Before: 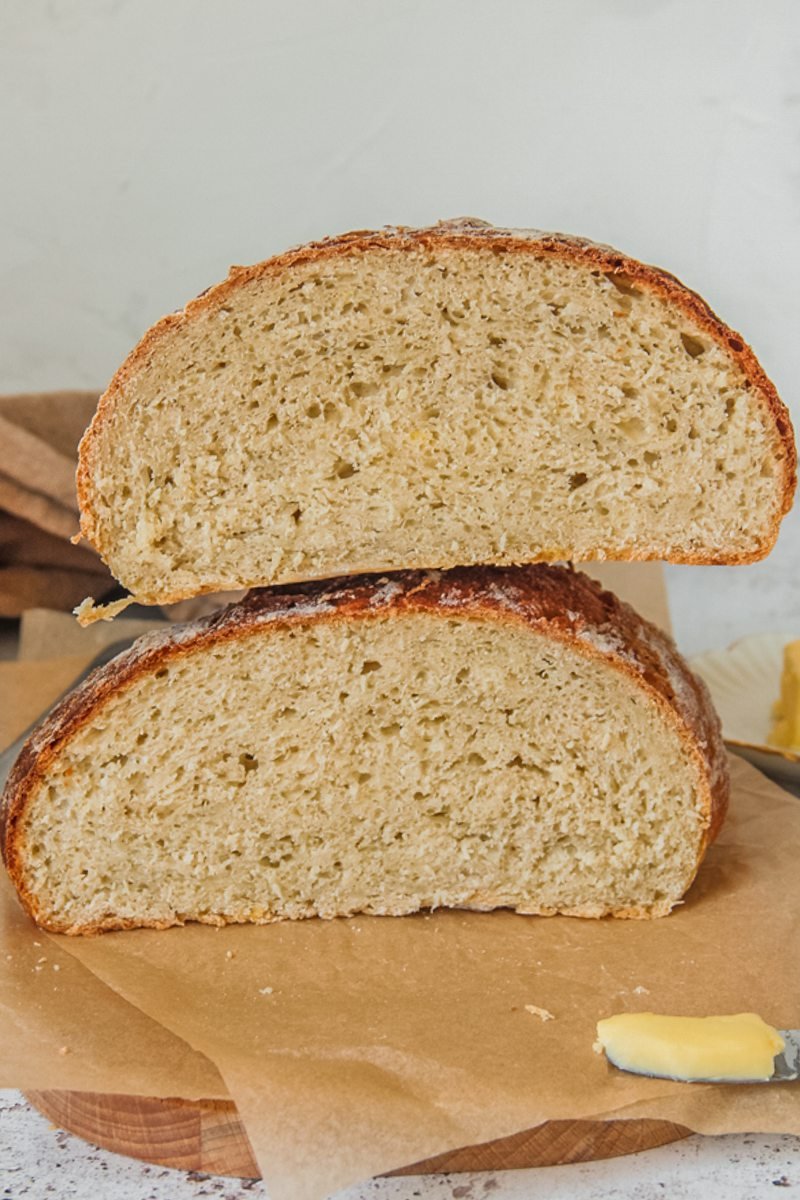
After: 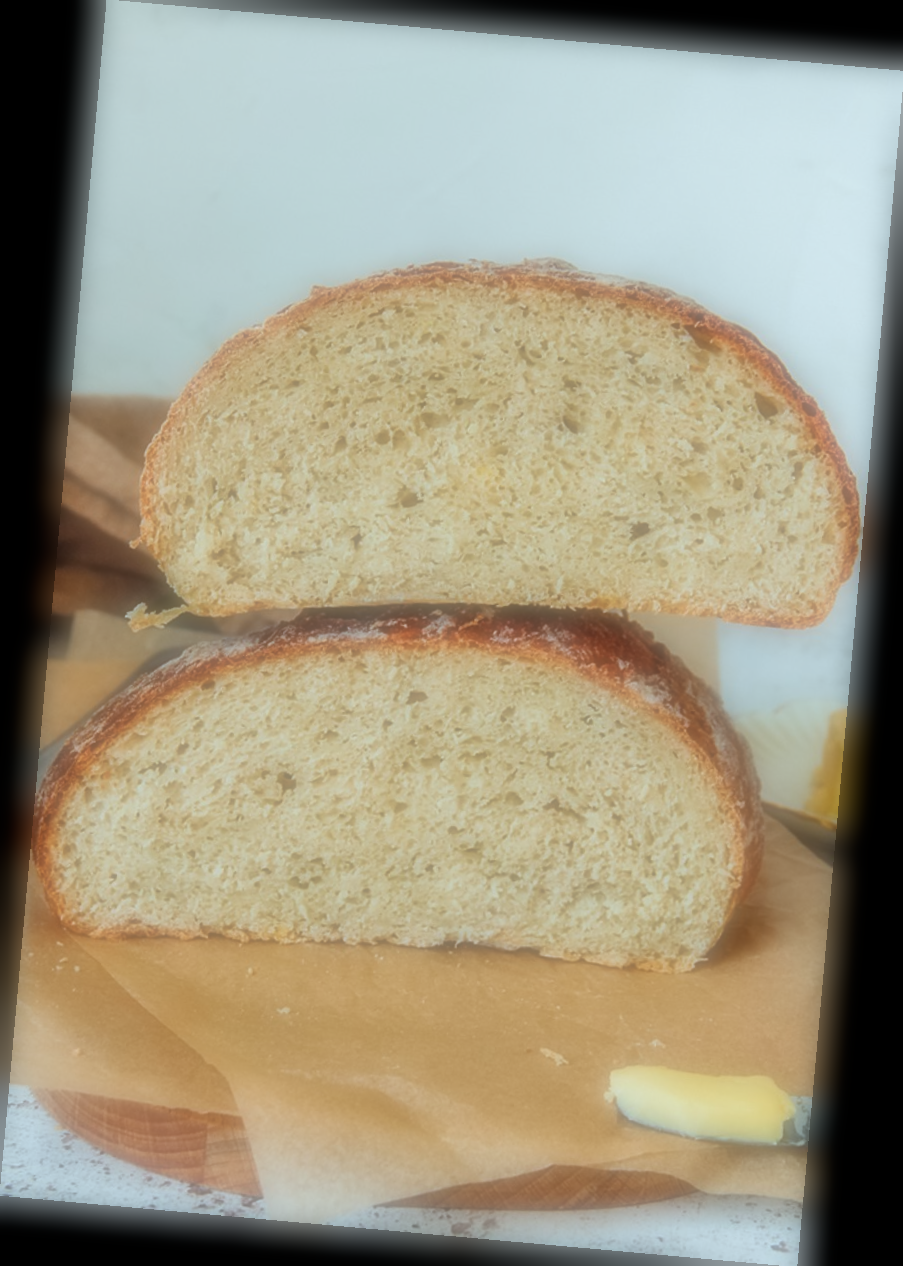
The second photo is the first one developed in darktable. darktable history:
color correction: highlights a* -10.04, highlights b* -10.37
rotate and perspective: rotation 5.12°, automatic cropping off
soften: on, module defaults
